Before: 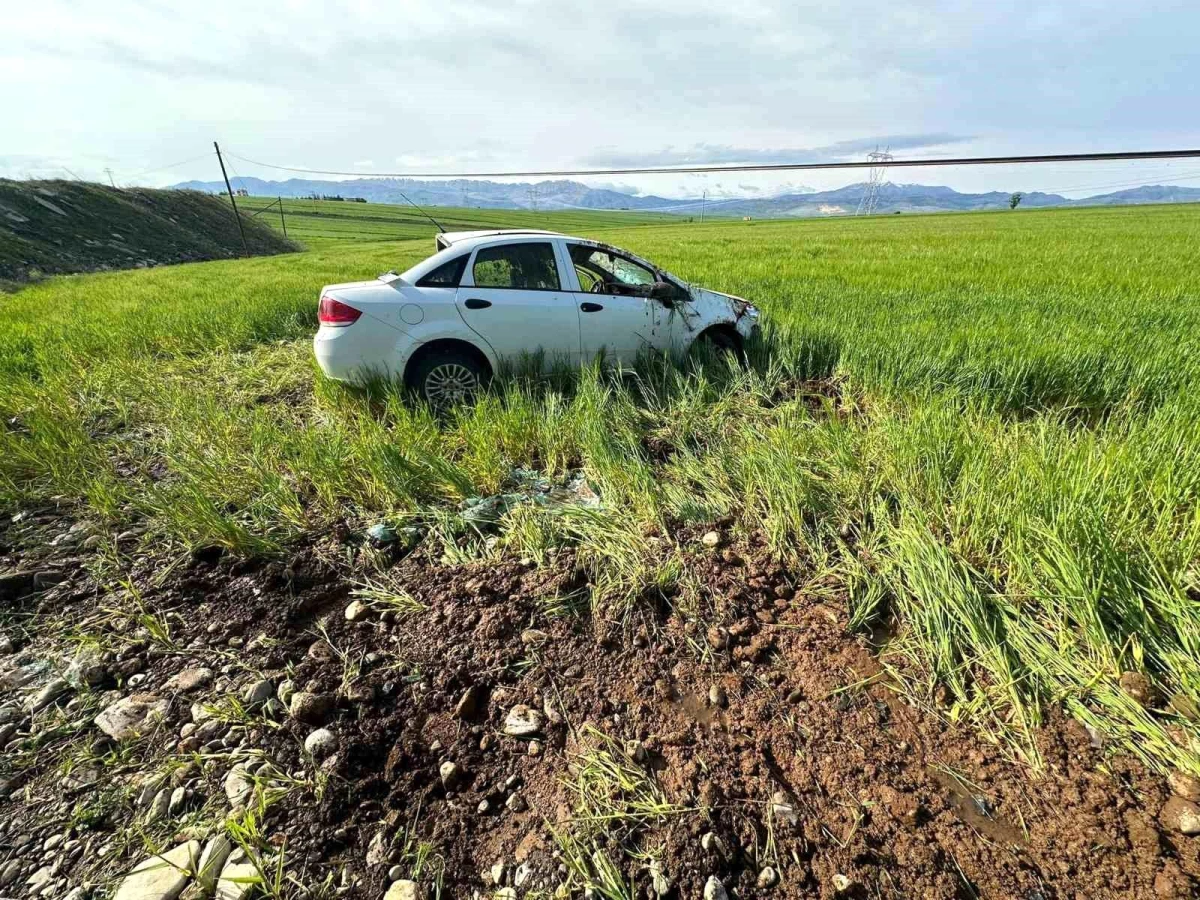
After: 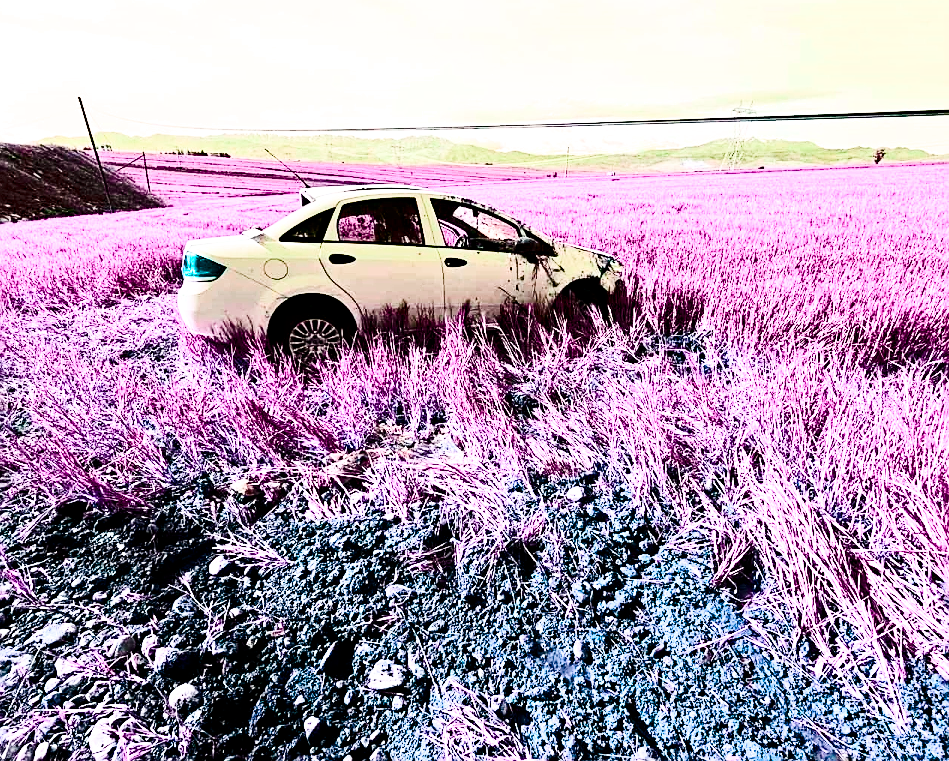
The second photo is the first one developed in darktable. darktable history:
exposure: black level correction 0, exposure 1.098 EV, compensate highlight preservation false
crop: left 11.351%, top 5.05%, right 9.557%, bottom 10.335%
filmic rgb: black relative exposure -7.65 EV, white relative exposure 4.56 EV, hardness 3.61, iterations of high-quality reconstruction 0
contrast brightness saturation: contrast 0.319, brightness -0.078, saturation 0.171
haze removal: compatibility mode true, adaptive false
sharpen: on, module defaults
color balance rgb: shadows lift › chroma 2.006%, shadows lift › hue 248.52°, power › hue 309.3°, perceptual saturation grading › global saturation 0.525%, perceptual saturation grading › highlights -16.871%, perceptual saturation grading › mid-tones 33.662%, perceptual saturation grading › shadows 50.587%, hue shift -148.8°, contrast 34.907%, saturation formula JzAzBz (2021)
